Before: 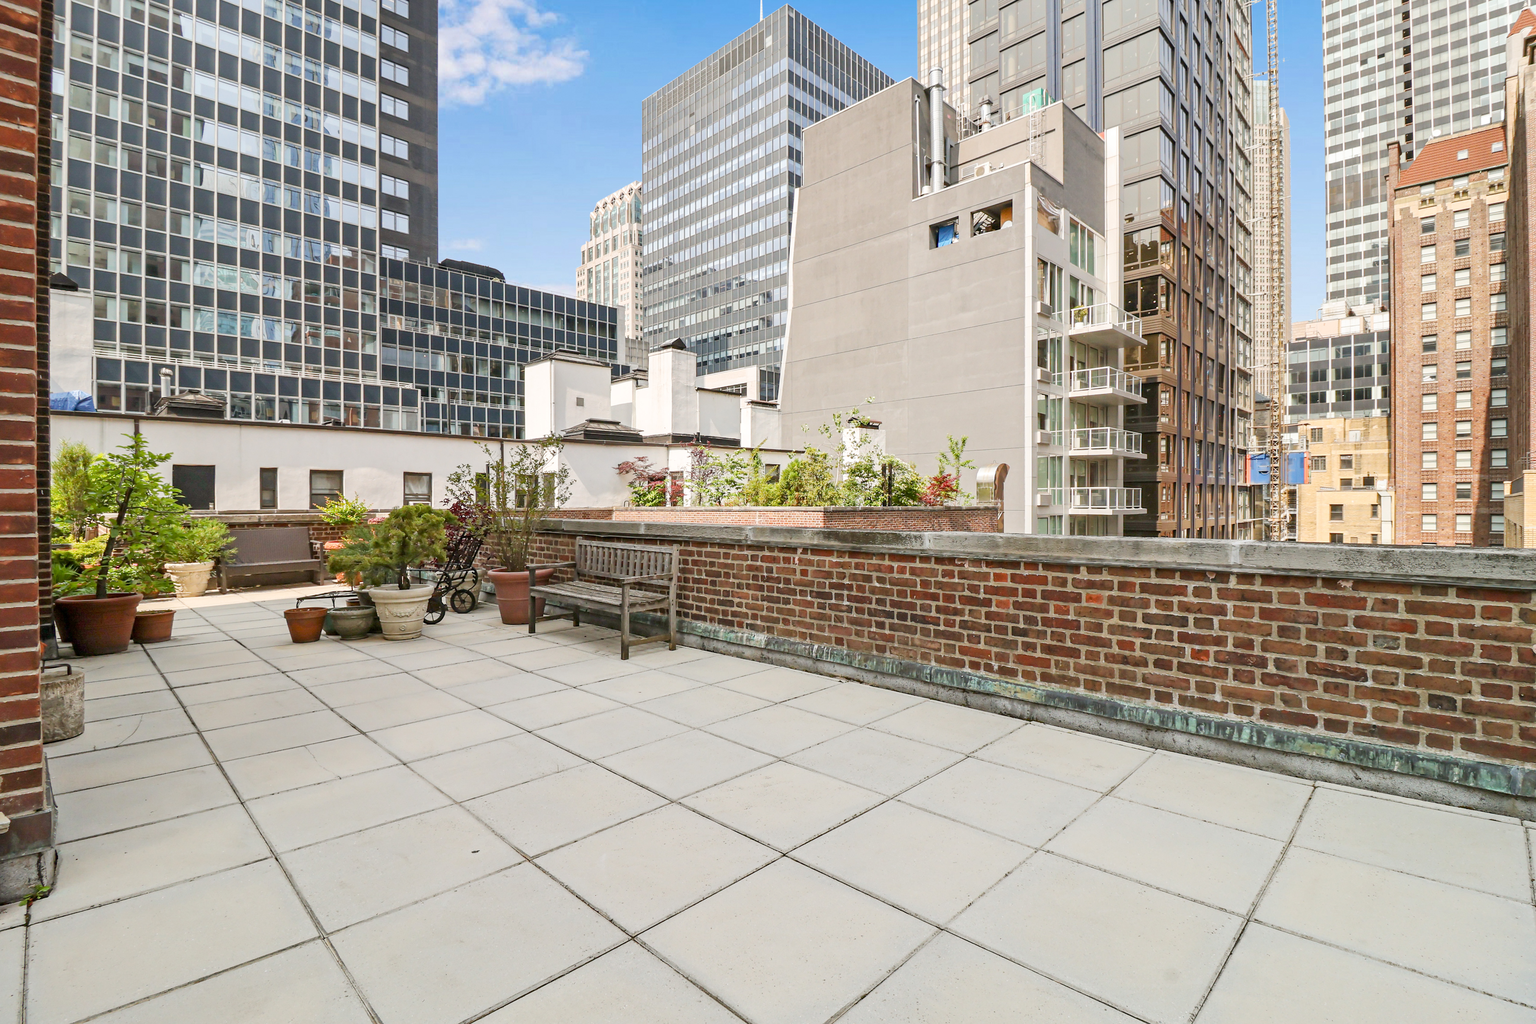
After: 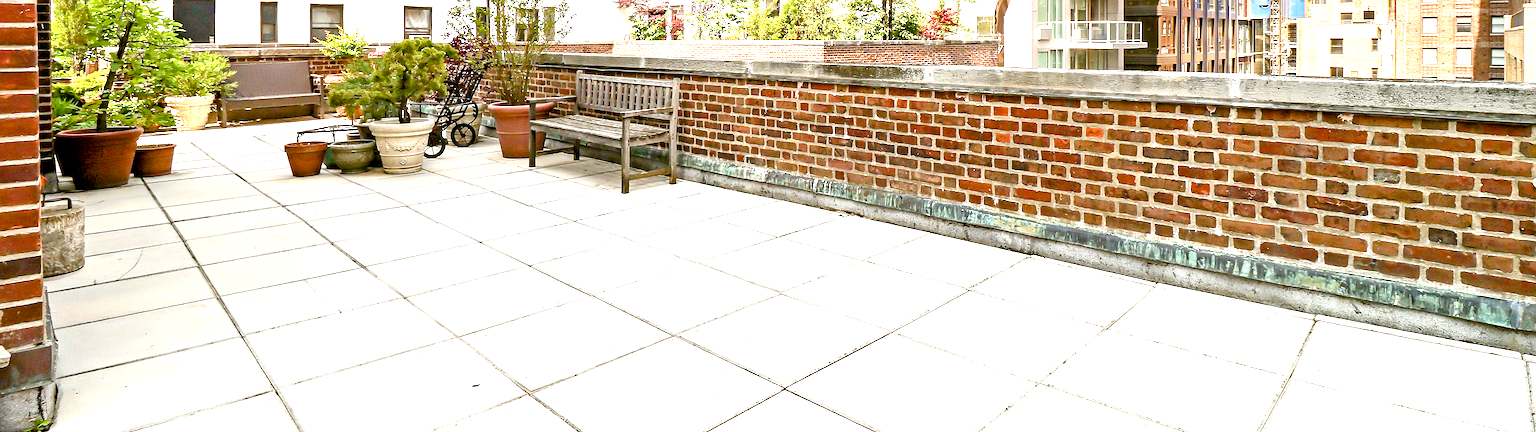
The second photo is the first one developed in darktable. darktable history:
exposure: black level correction 0.011, exposure 1.088 EV, compensate exposure bias true, compensate highlight preservation false
color correction: saturation 0.98
grain: coarseness 0.09 ISO
sharpen: on, module defaults
color balance rgb: perceptual saturation grading › global saturation 20%, perceptual saturation grading › highlights -25%, perceptual saturation grading › shadows 50%
crop: top 45.551%, bottom 12.262%
